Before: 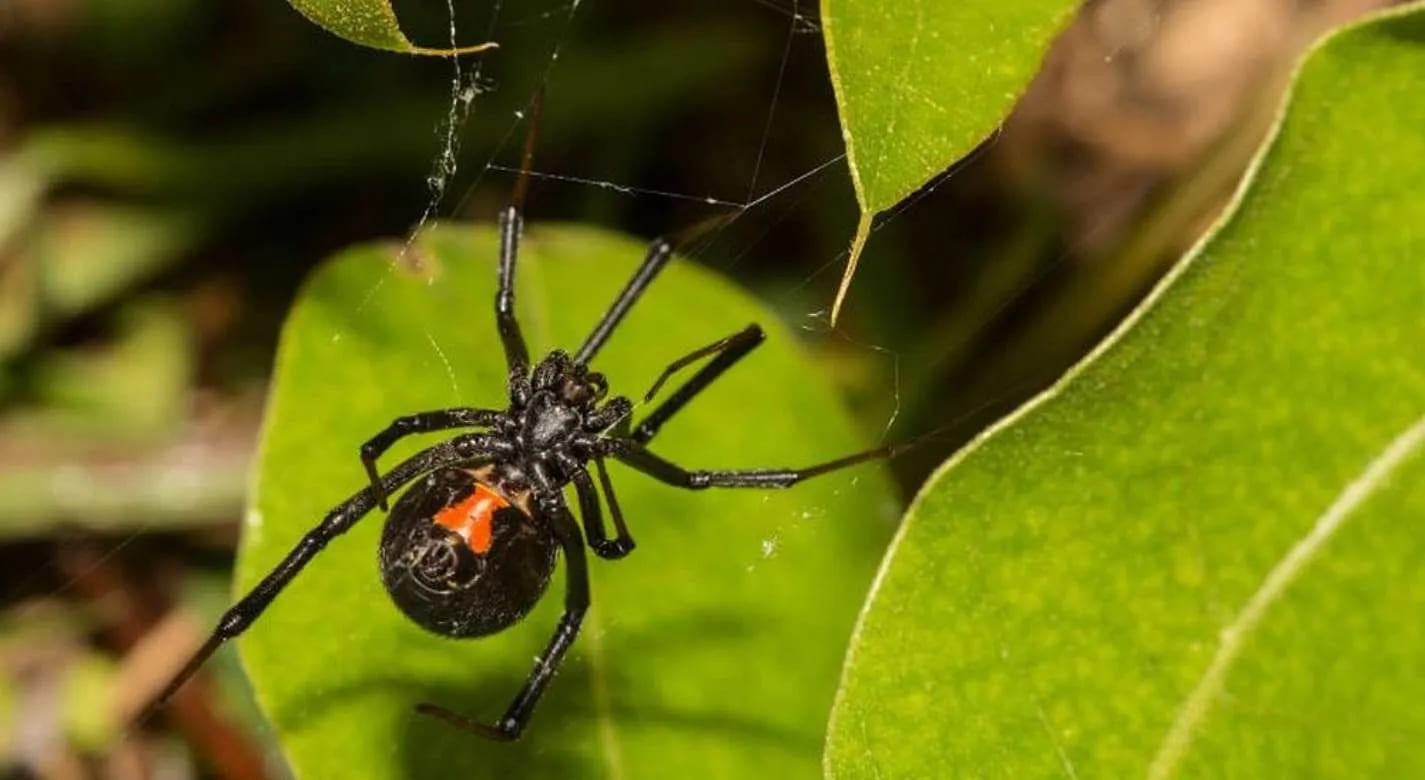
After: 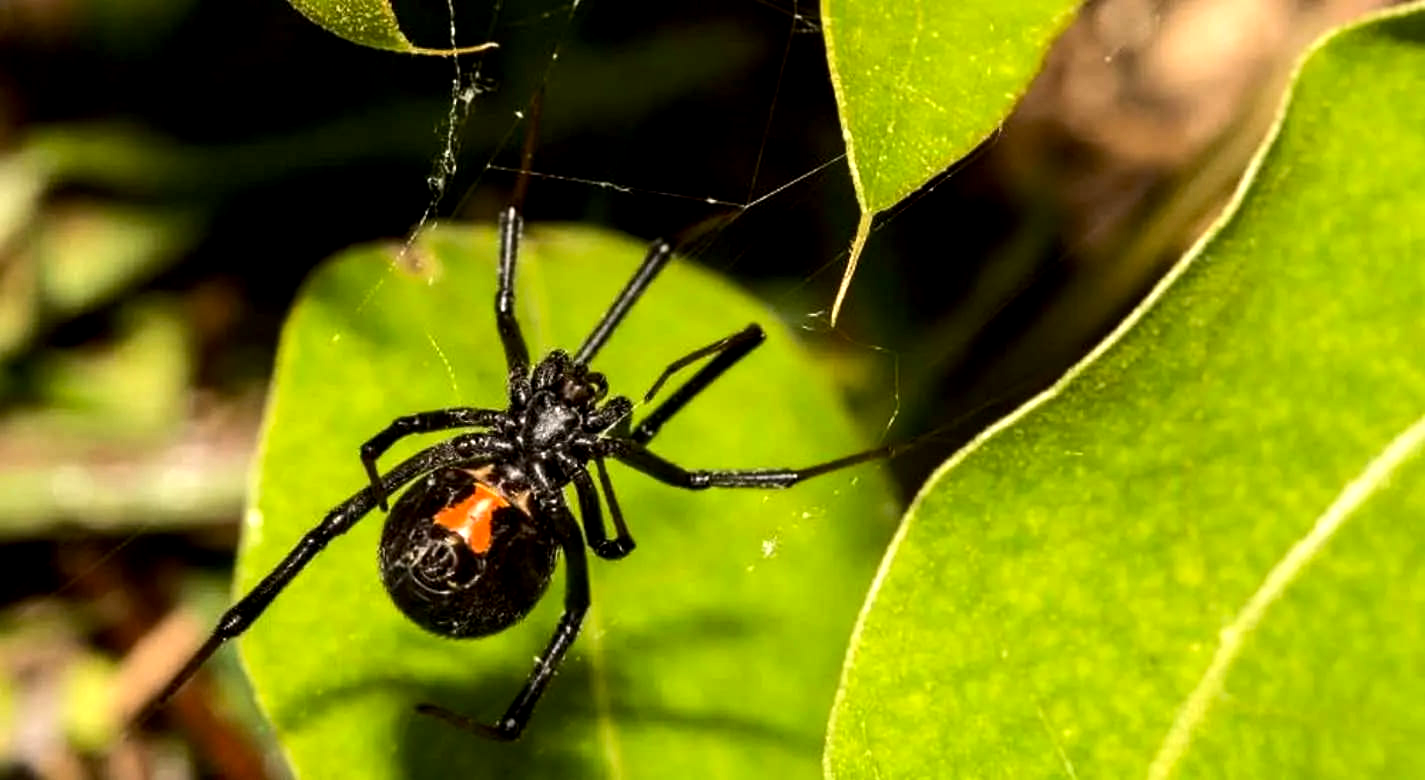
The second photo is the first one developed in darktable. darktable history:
tone equalizer: -8 EV -0.75 EV, -7 EV -0.7 EV, -6 EV -0.6 EV, -5 EV -0.4 EV, -3 EV 0.4 EV, -2 EV 0.6 EV, -1 EV 0.7 EV, +0 EV 0.75 EV, edges refinement/feathering 500, mask exposure compensation -1.57 EV, preserve details no
exposure: black level correction 0.009, exposure 0.119 EV, compensate highlight preservation false
